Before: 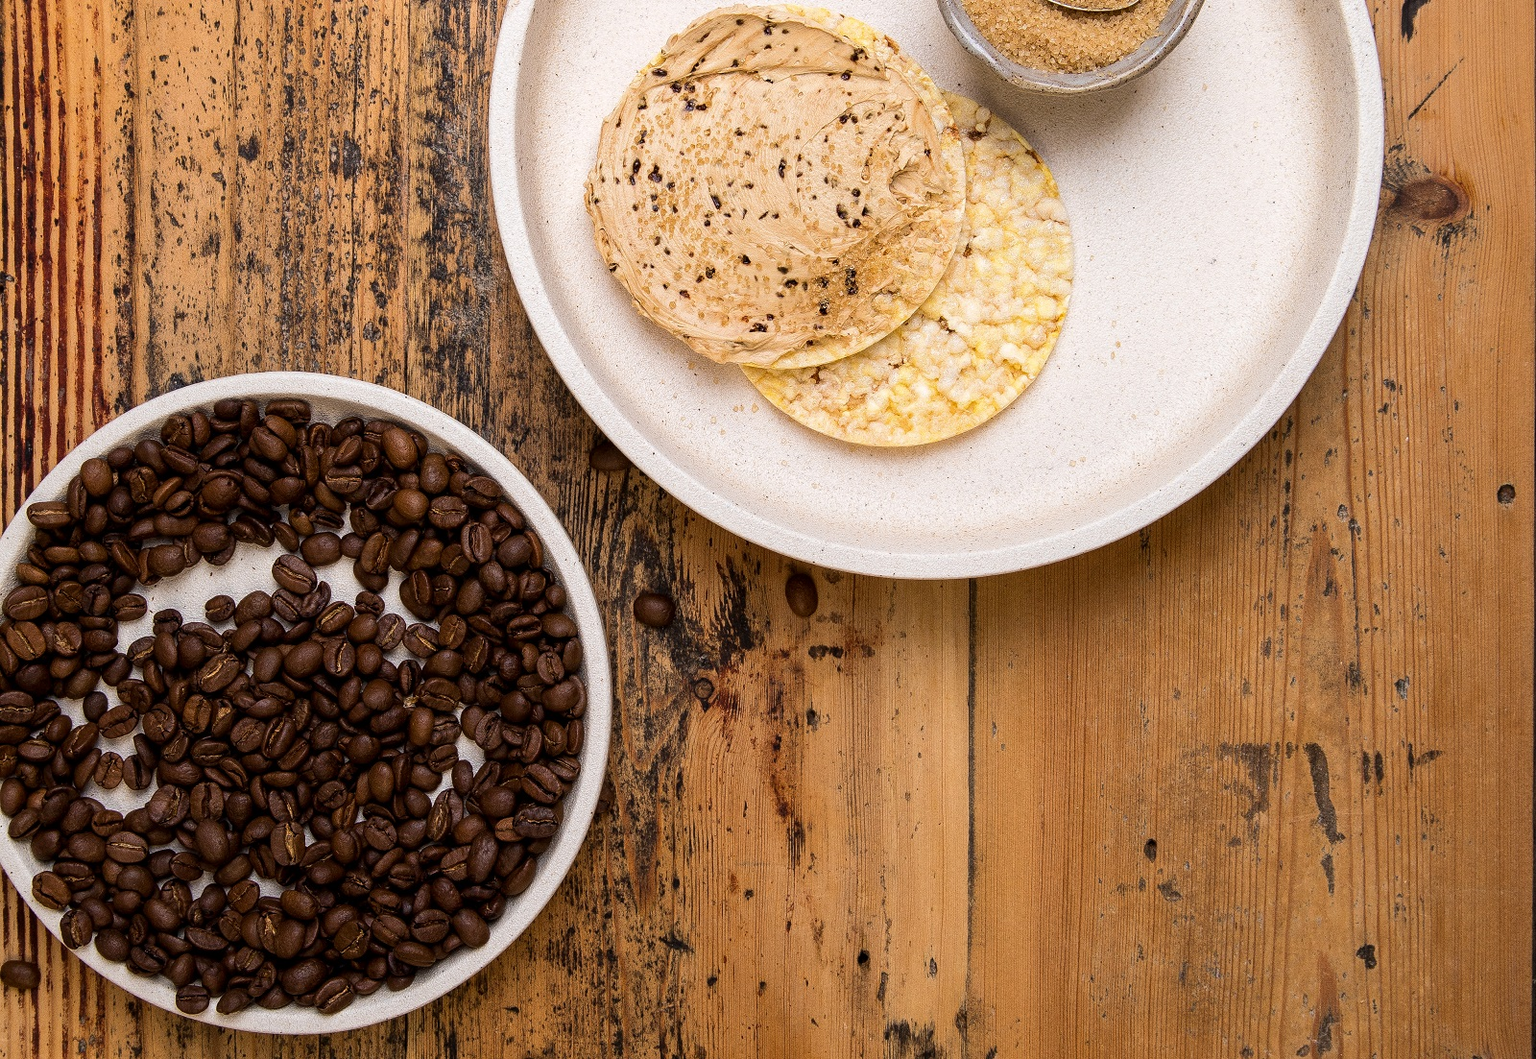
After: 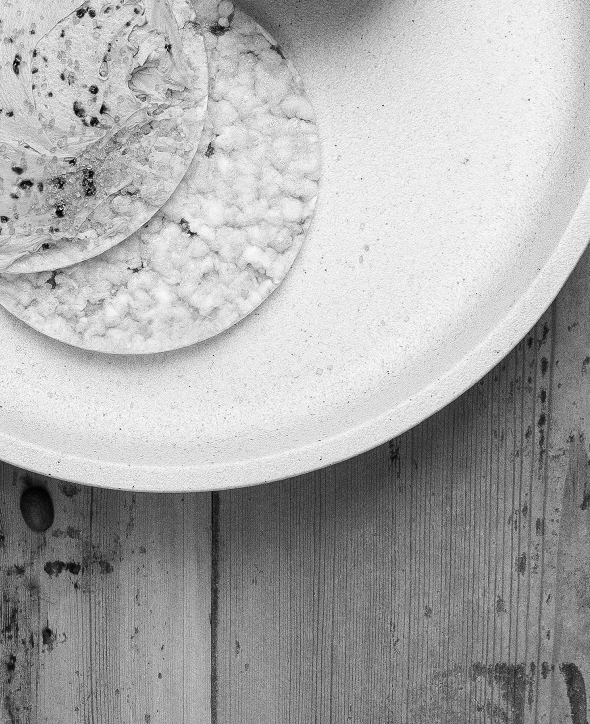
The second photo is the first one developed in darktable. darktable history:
exposure: compensate exposure bias true, compensate highlight preservation false
crop and rotate: left 49.936%, top 10.094%, right 13.136%, bottom 24.256%
grain: coarseness 22.88 ISO
monochrome: on, module defaults
